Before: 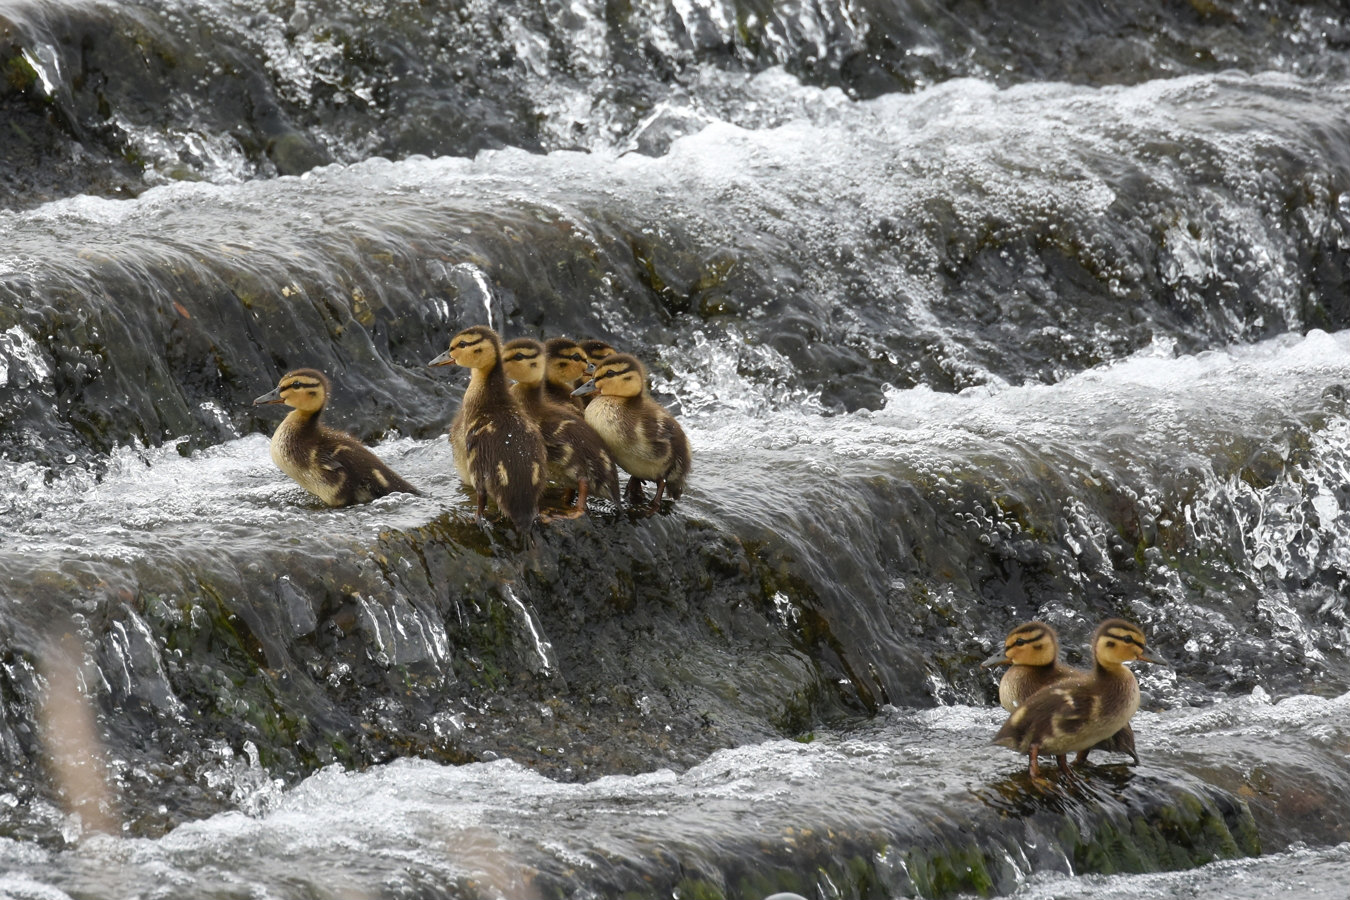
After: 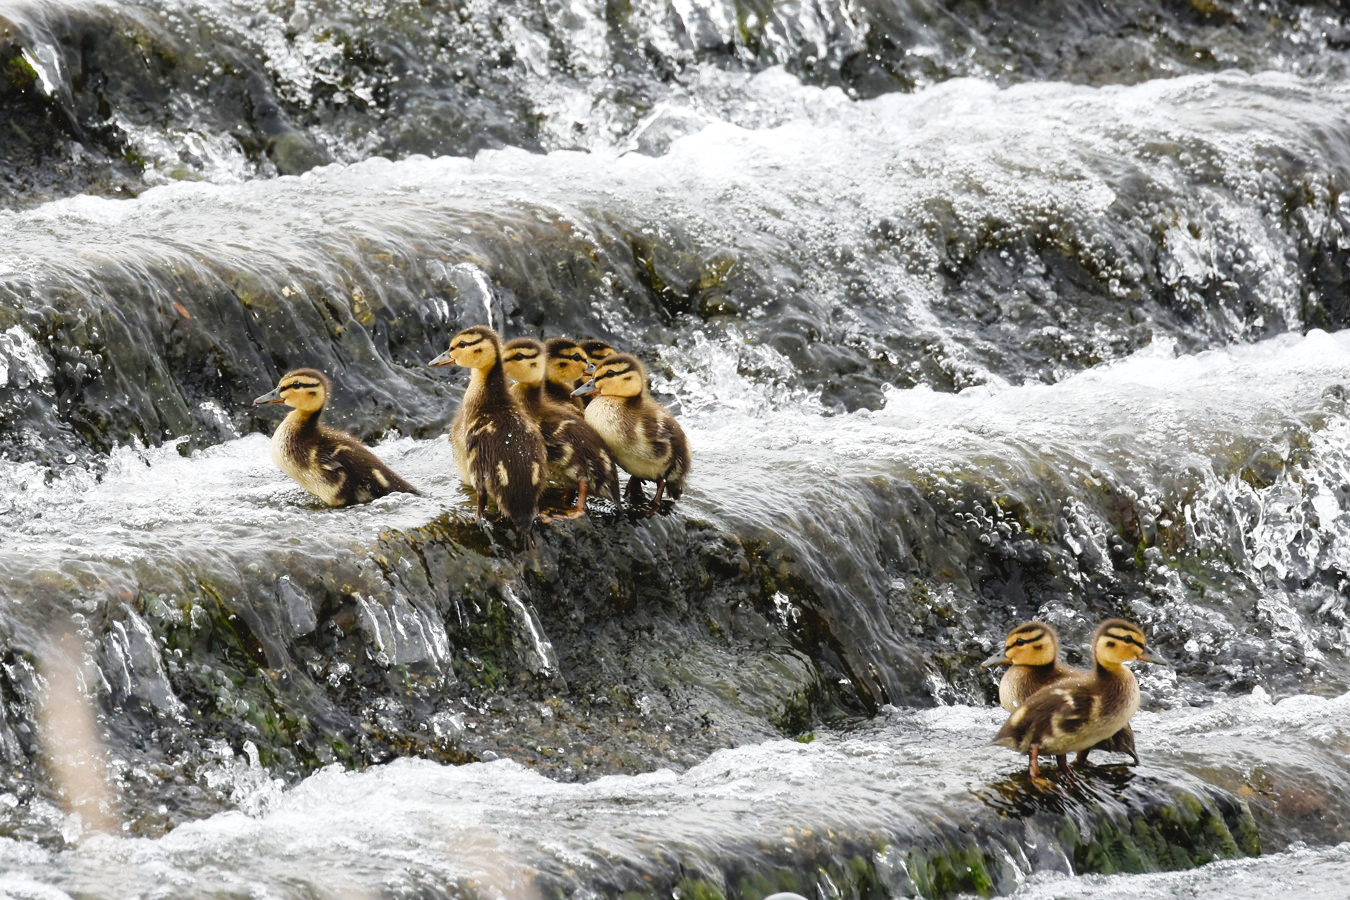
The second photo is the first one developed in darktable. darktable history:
tone equalizer: -8 EV -0.422 EV, -7 EV -0.422 EV, -6 EV -0.321 EV, -5 EV -0.226 EV, -3 EV 0.255 EV, -2 EV 0.355 EV, -1 EV 0.391 EV, +0 EV 0.394 EV
tone curve: curves: ch0 [(0, 0.037) (0.045, 0.055) (0.155, 0.138) (0.29, 0.325) (0.428, 0.513) (0.604, 0.71) (0.824, 0.882) (1, 0.965)]; ch1 [(0, 0) (0.339, 0.334) (0.445, 0.419) (0.476, 0.454) (0.498, 0.498) (0.53, 0.515) (0.557, 0.556) (0.609, 0.649) (0.716, 0.746) (1, 1)]; ch2 [(0, 0) (0.327, 0.318) (0.417, 0.426) (0.46, 0.453) (0.502, 0.5) (0.526, 0.52) (0.554, 0.541) (0.626, 0.65) (0.749, 0.746) (1, 1)], preserve colors none
